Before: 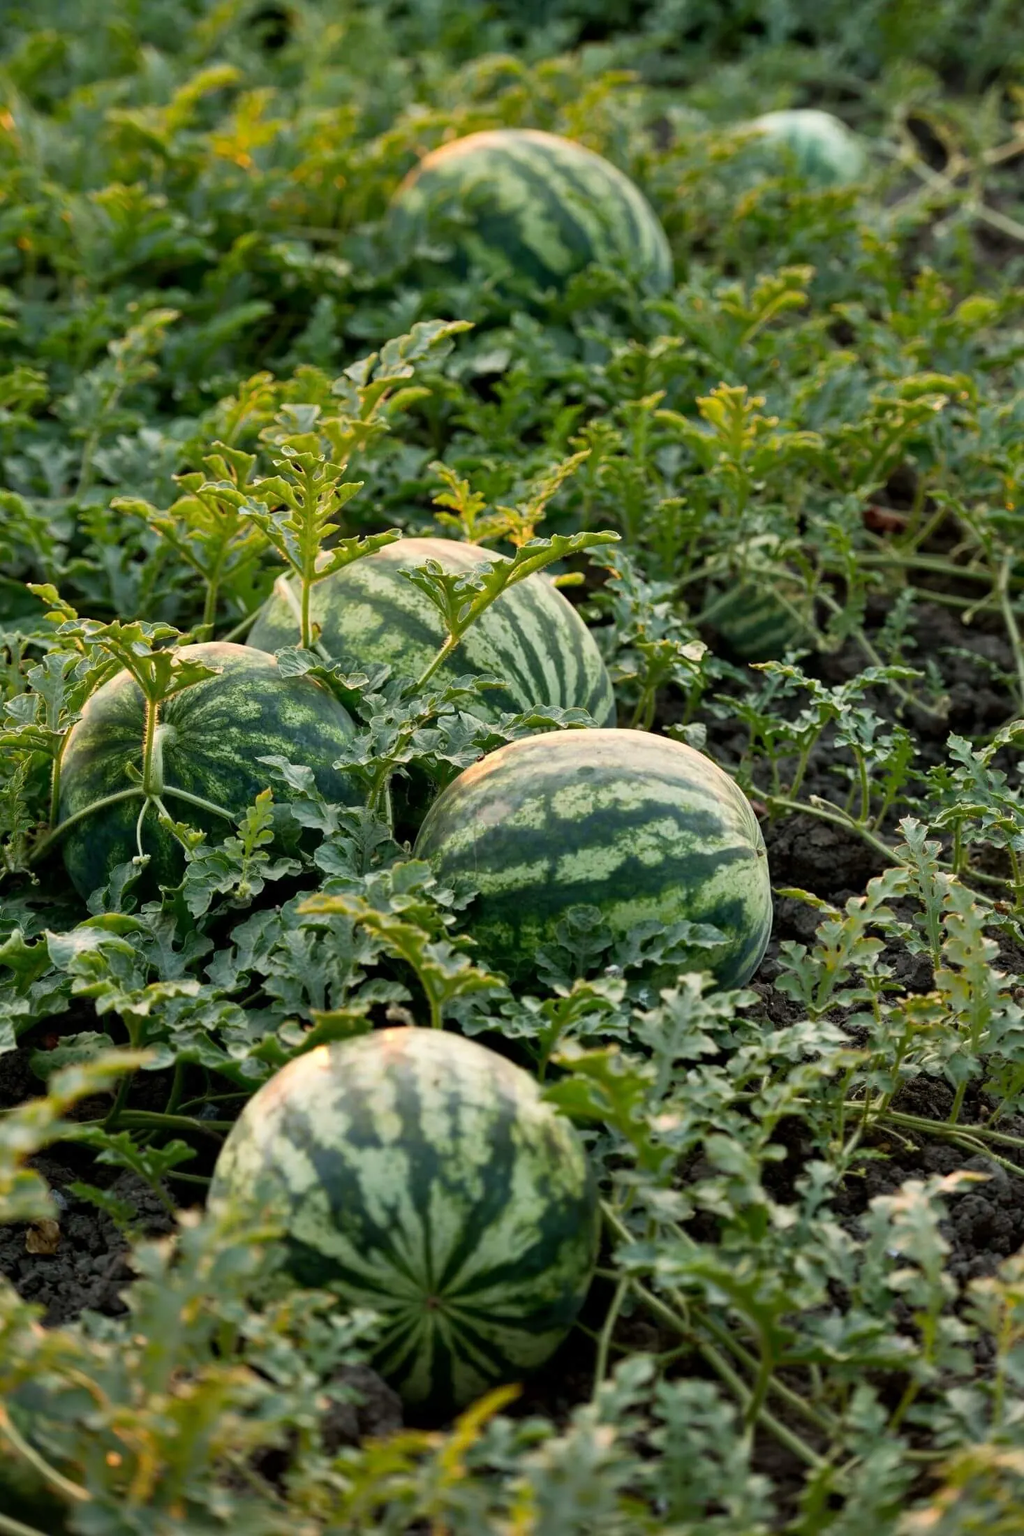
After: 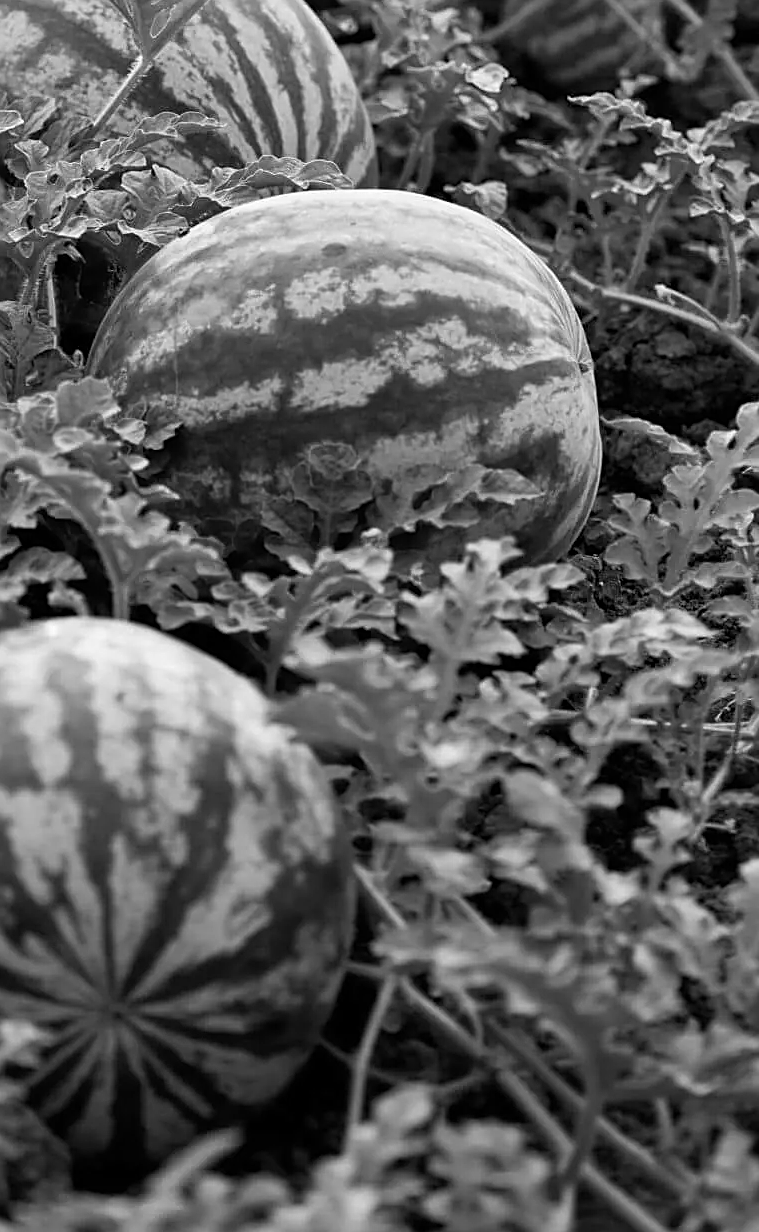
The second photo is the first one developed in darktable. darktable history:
sharpen: on, module defaults
monochrome: a 1.94, b -0.638
crop: left 34.479%, top 38.822%, right 13.718%, bottom 5.172%
color correction: saturation 0.8
